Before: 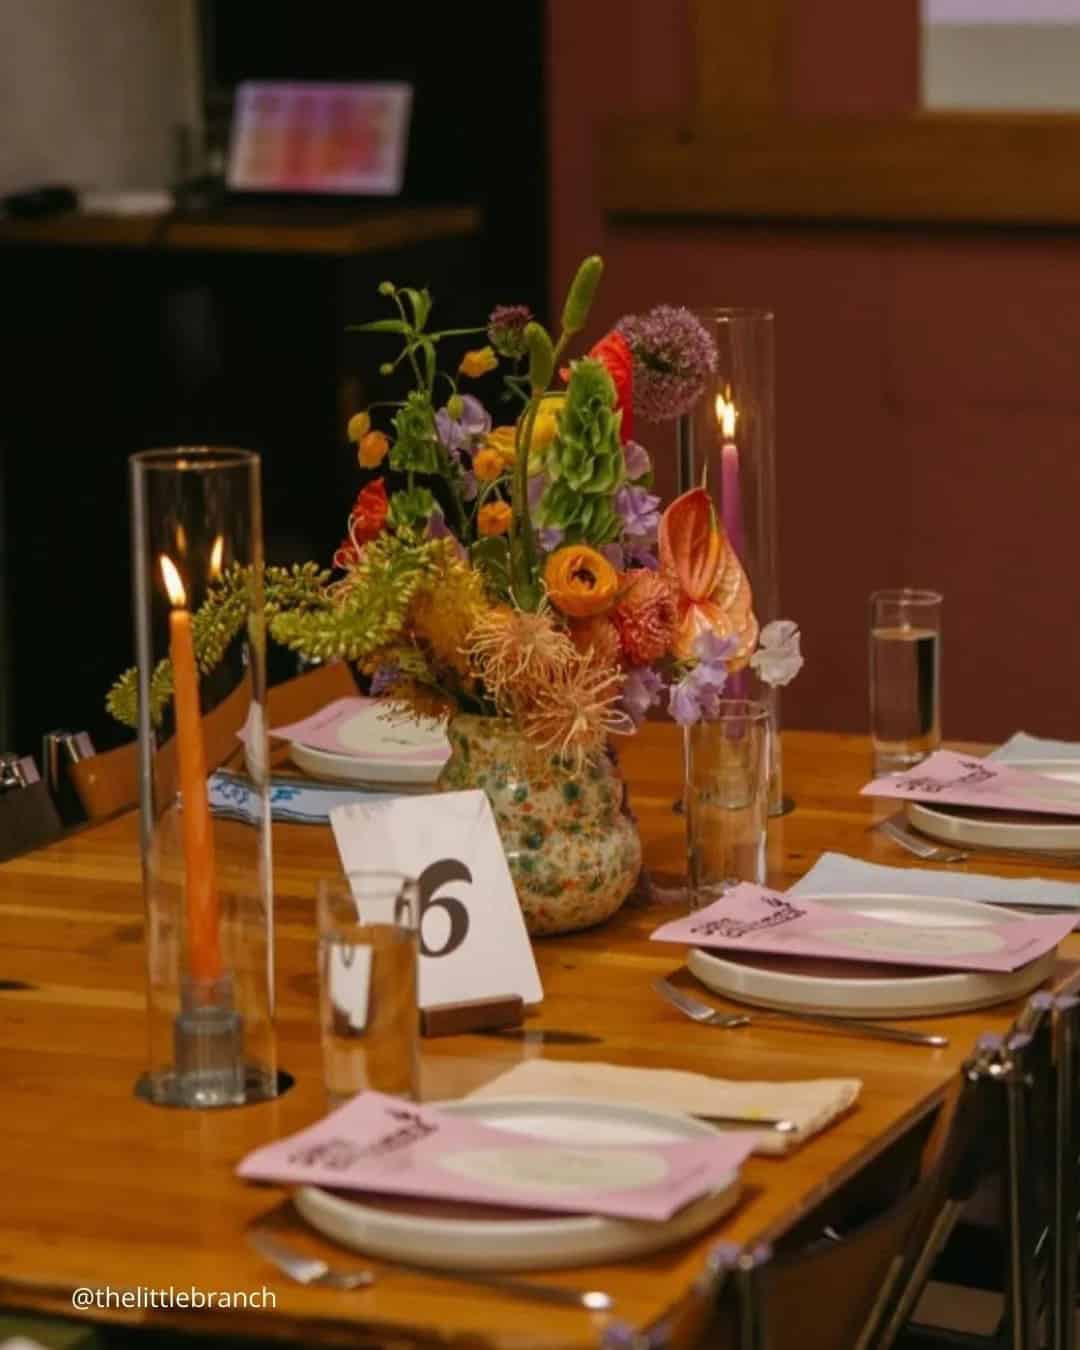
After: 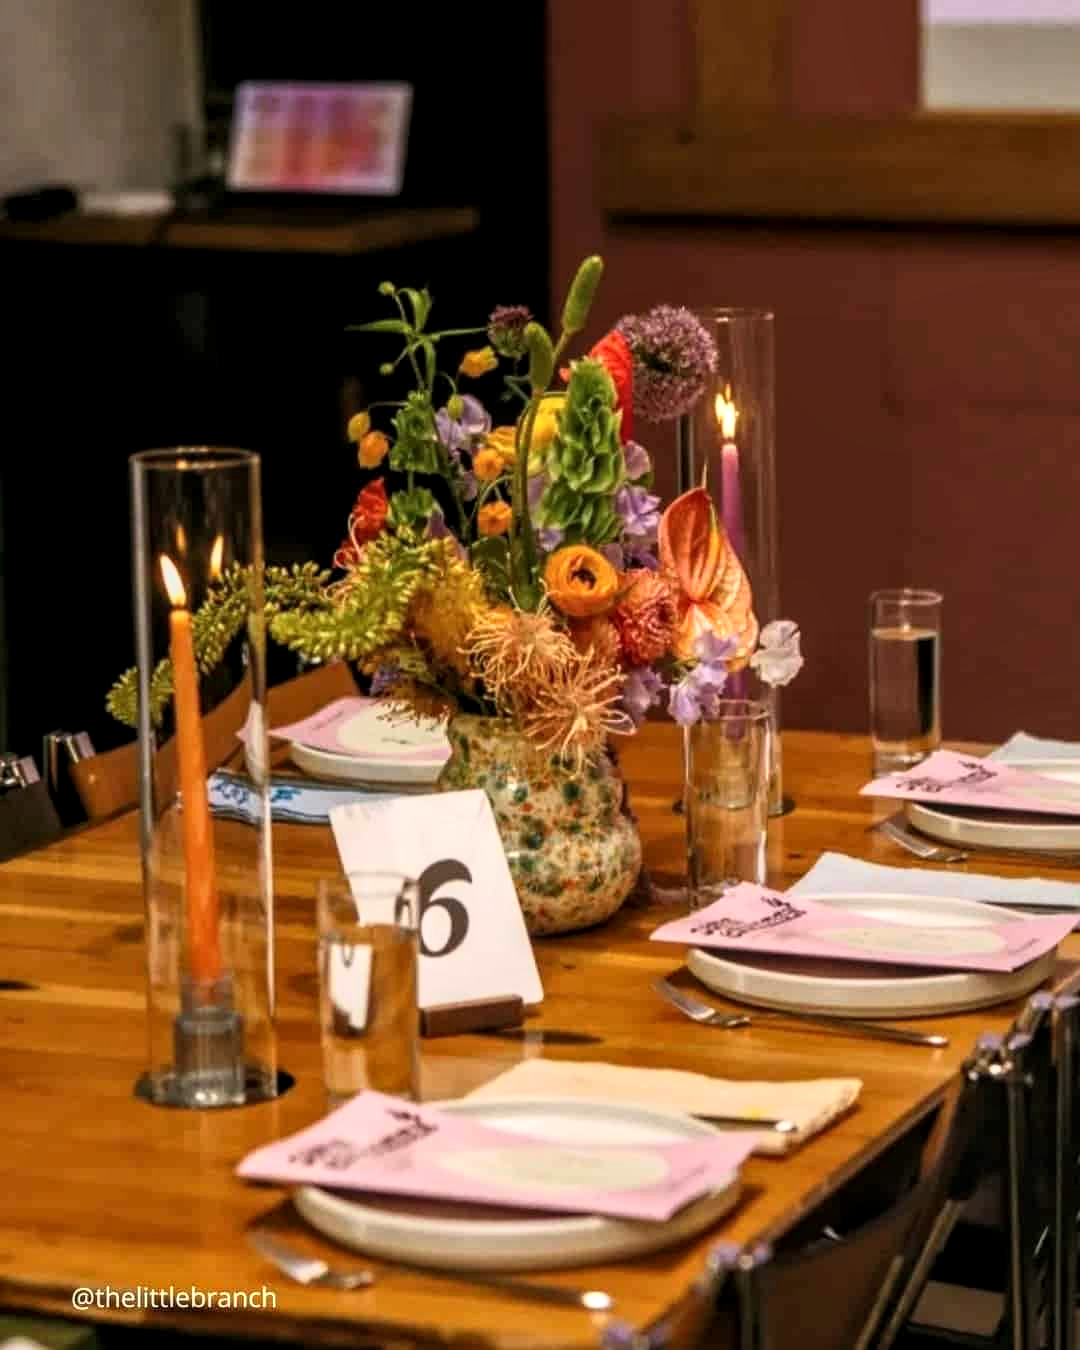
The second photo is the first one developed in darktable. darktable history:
local contrast: detail 130%
base curve: curves: ch0 [(0, 0) (0.005, 0.002) (0.193, 0.295) (0.399, 0.664) (0.75, 0.928) (1, 1)]
